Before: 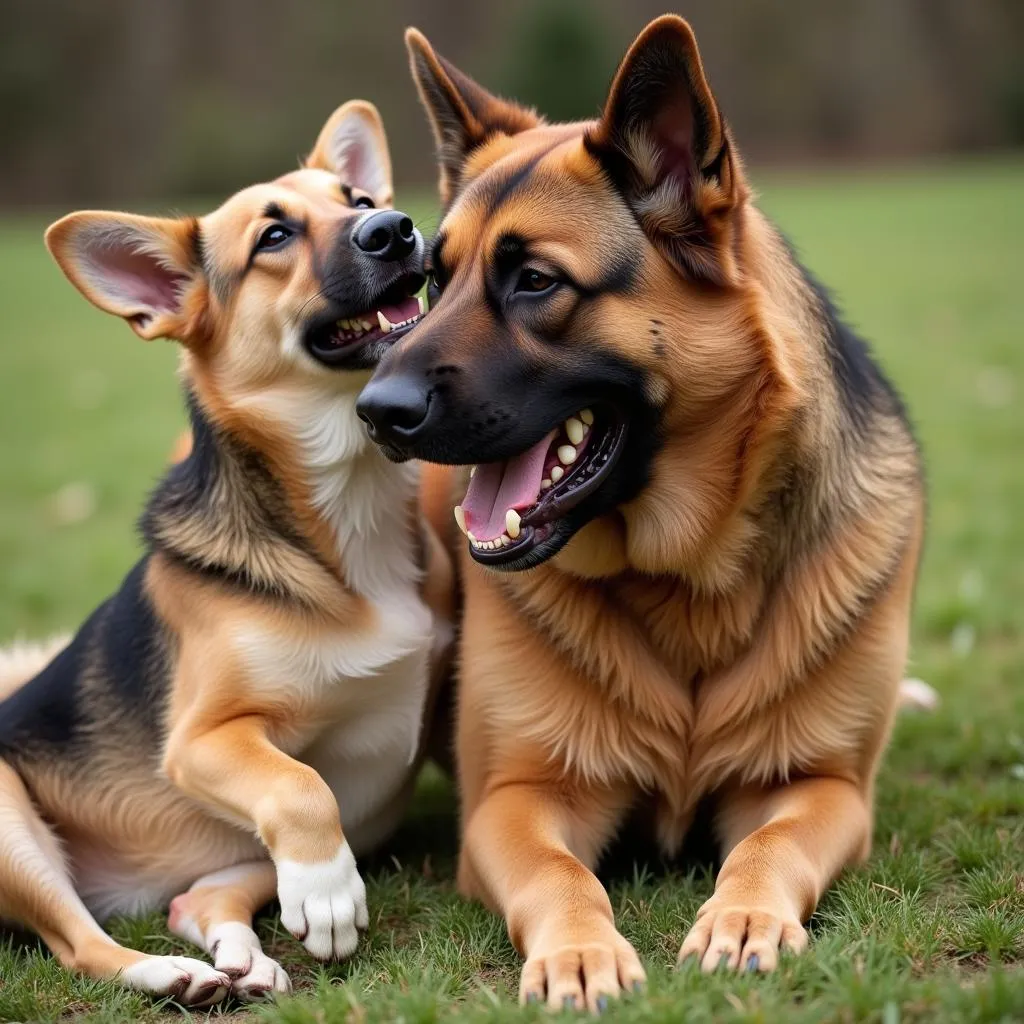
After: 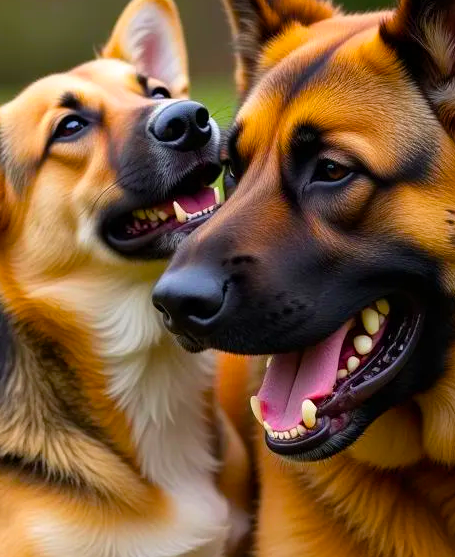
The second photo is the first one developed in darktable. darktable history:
color balance rgb: linear chroma grading › global chroma 24.669%, perceptual saturation grading › global saturation 29.373%
crop: left 19.995%, top 10.839%, right 35.524%, bottom 34.714%
